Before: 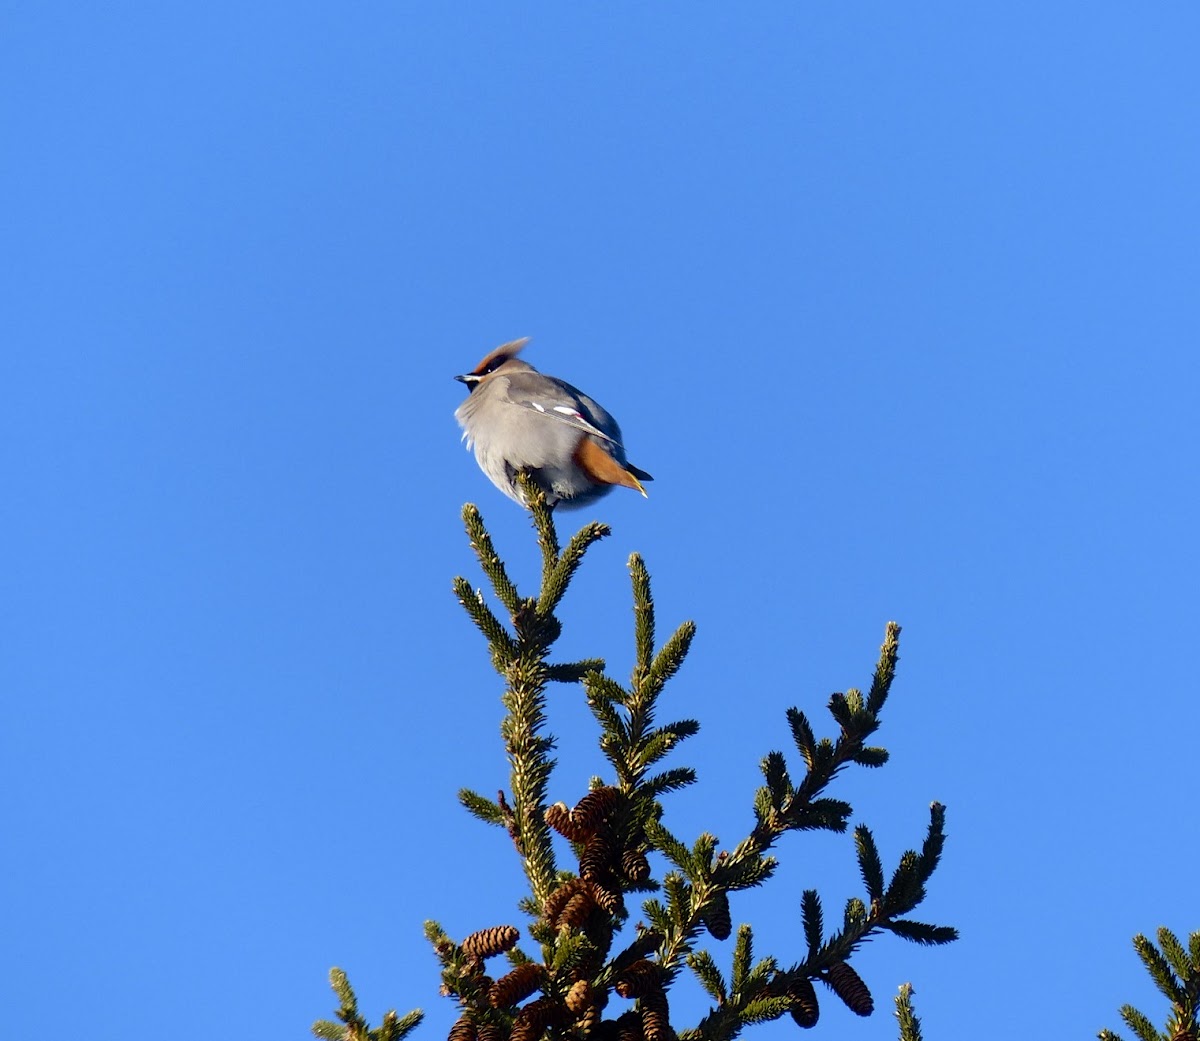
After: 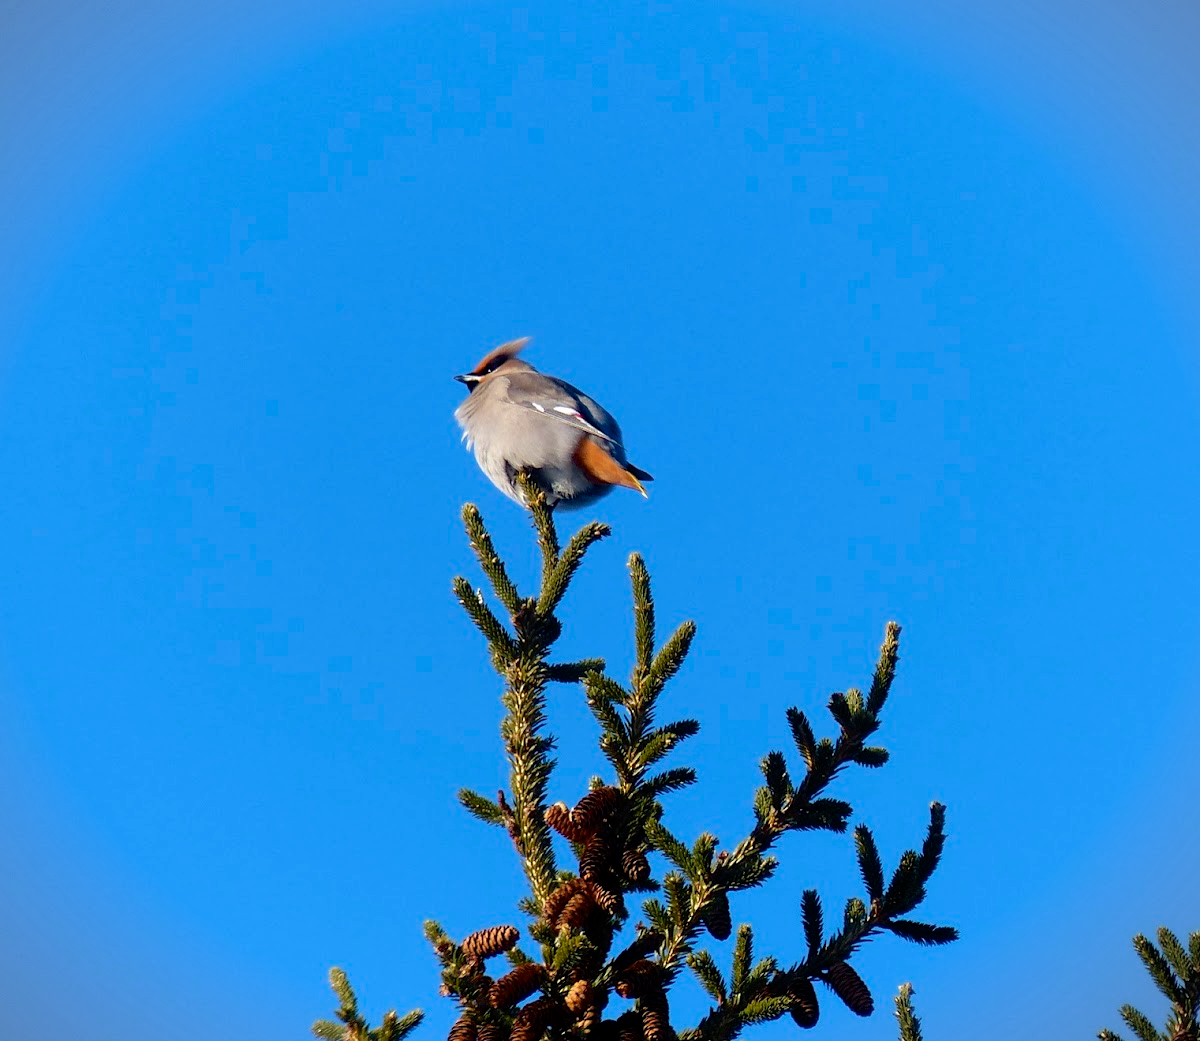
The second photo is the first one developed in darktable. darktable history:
vignetting: fall-off start 100.58%, fall-off radius 65.4%, automatic ratio true
exposure: compensate exposure bias true, compensate highlight preservation false
